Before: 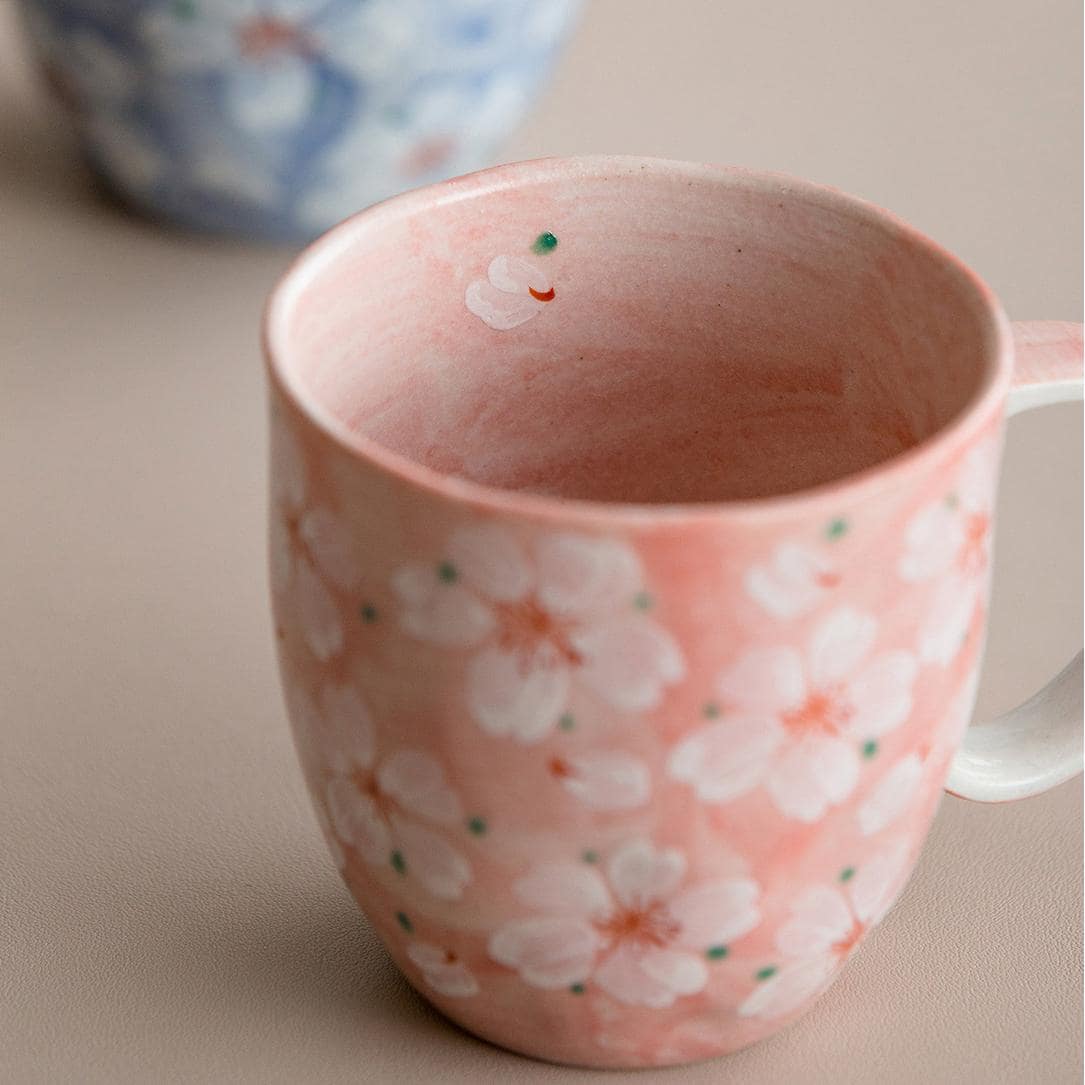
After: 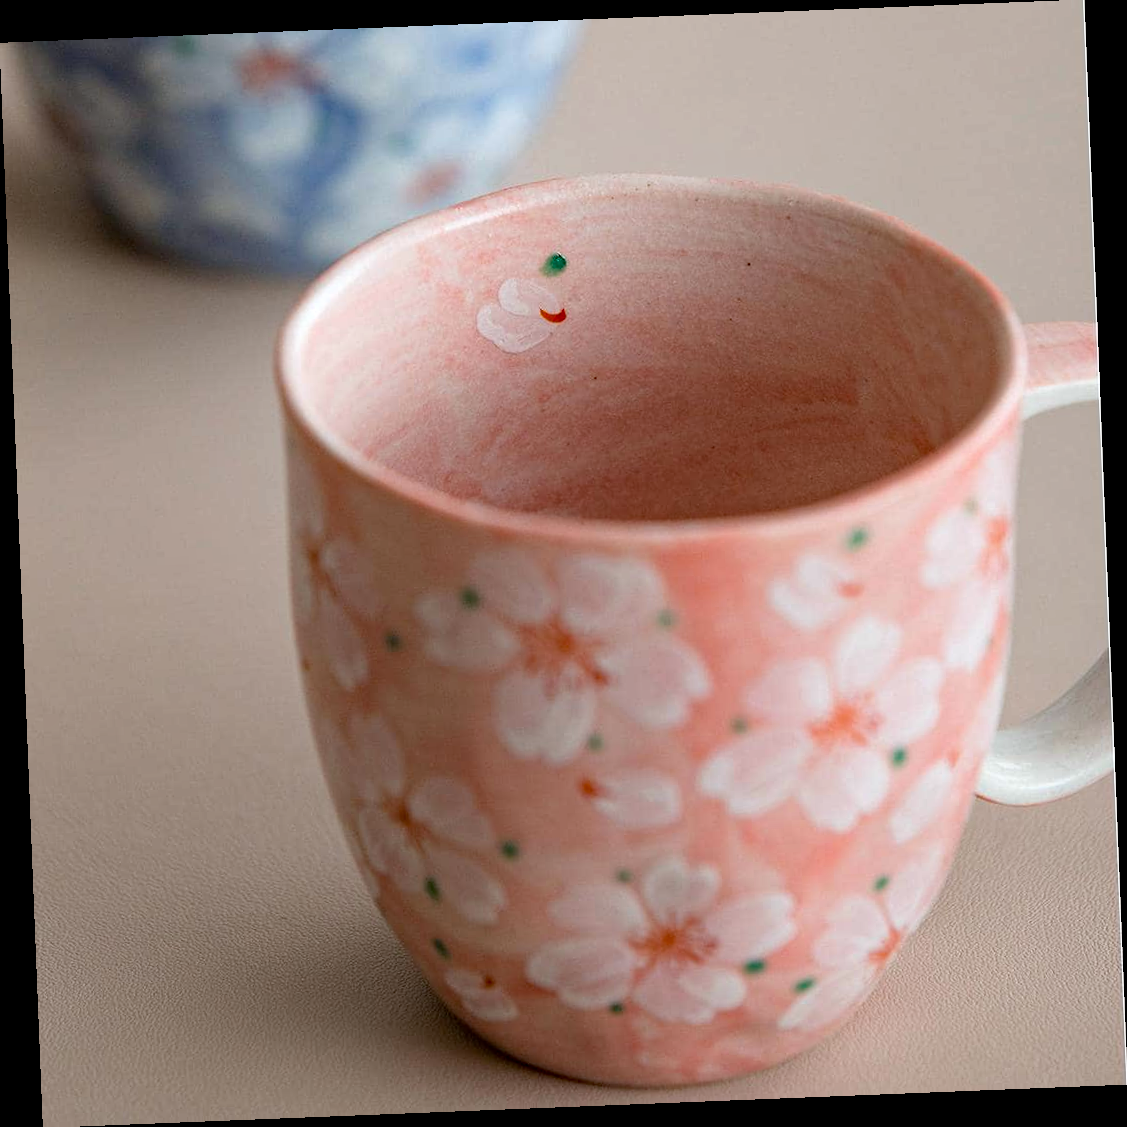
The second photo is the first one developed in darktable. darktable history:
rotate and perspective: rotation -2.29°, automatic cropping off
white balance: red 0.988, blue 1.017
haze removal: strength 0.29, distance 0.25, compatibility mode true, adaptive false
shadows and highlights: shadows -10, white point adjustment 1.5, highlights 10
